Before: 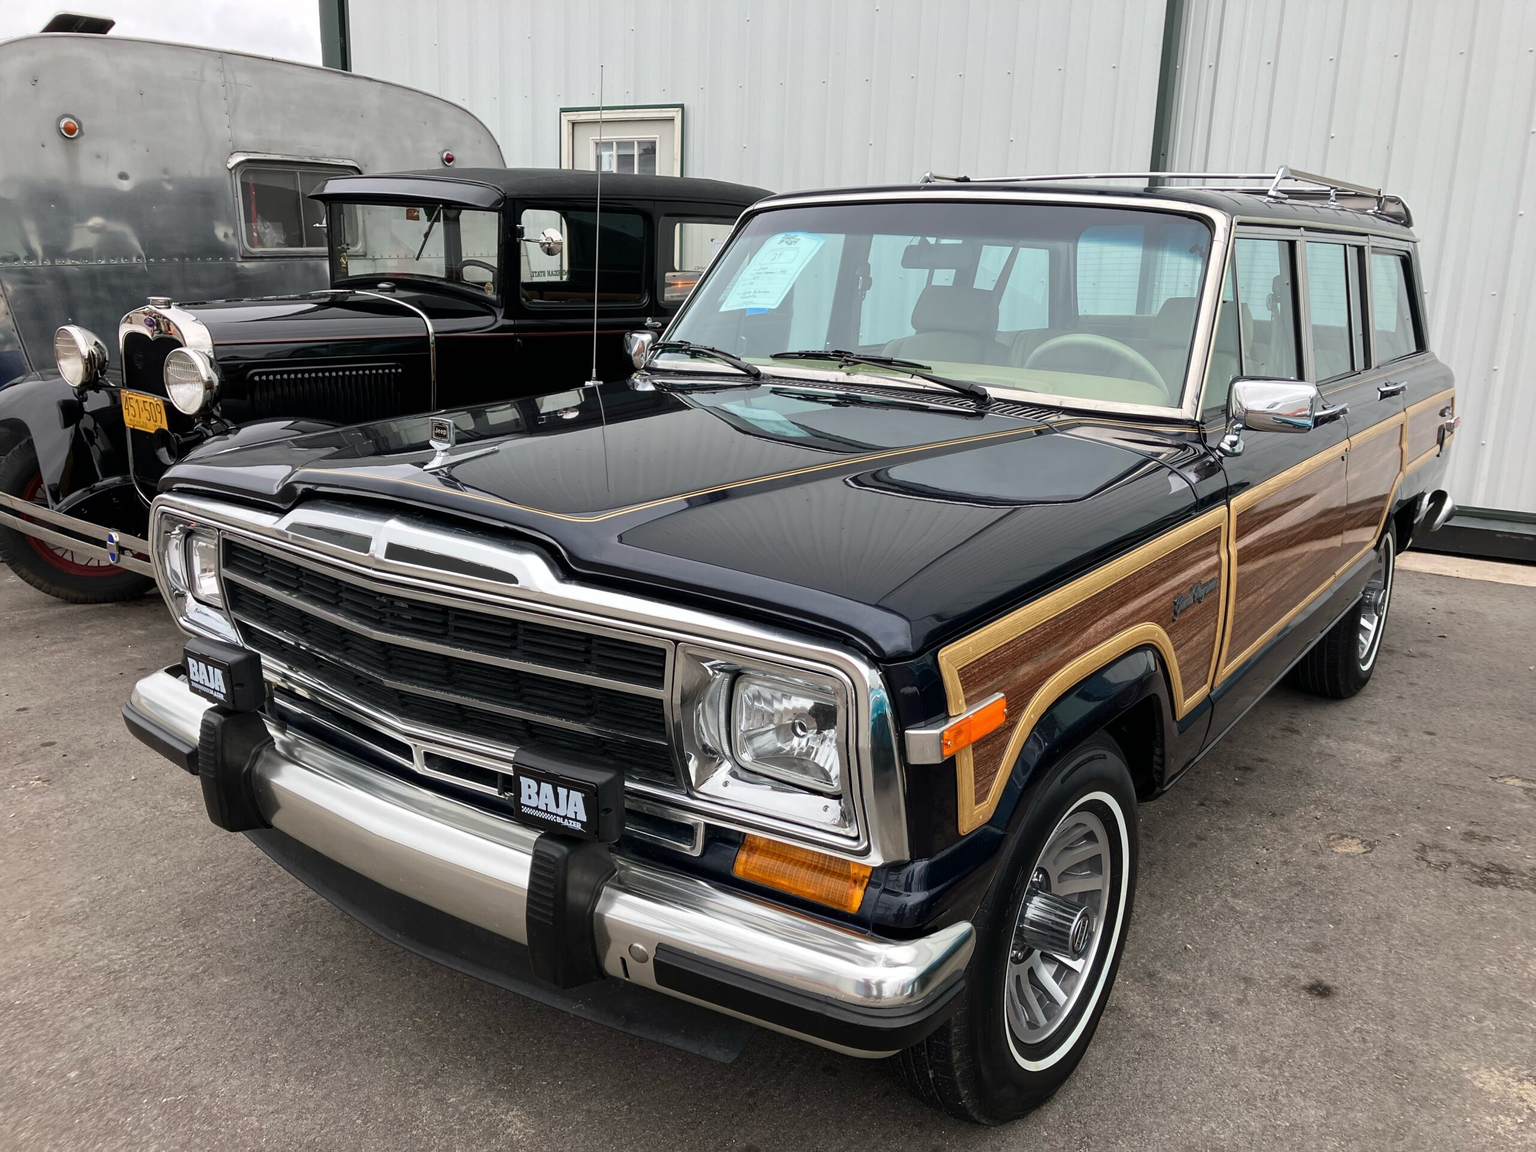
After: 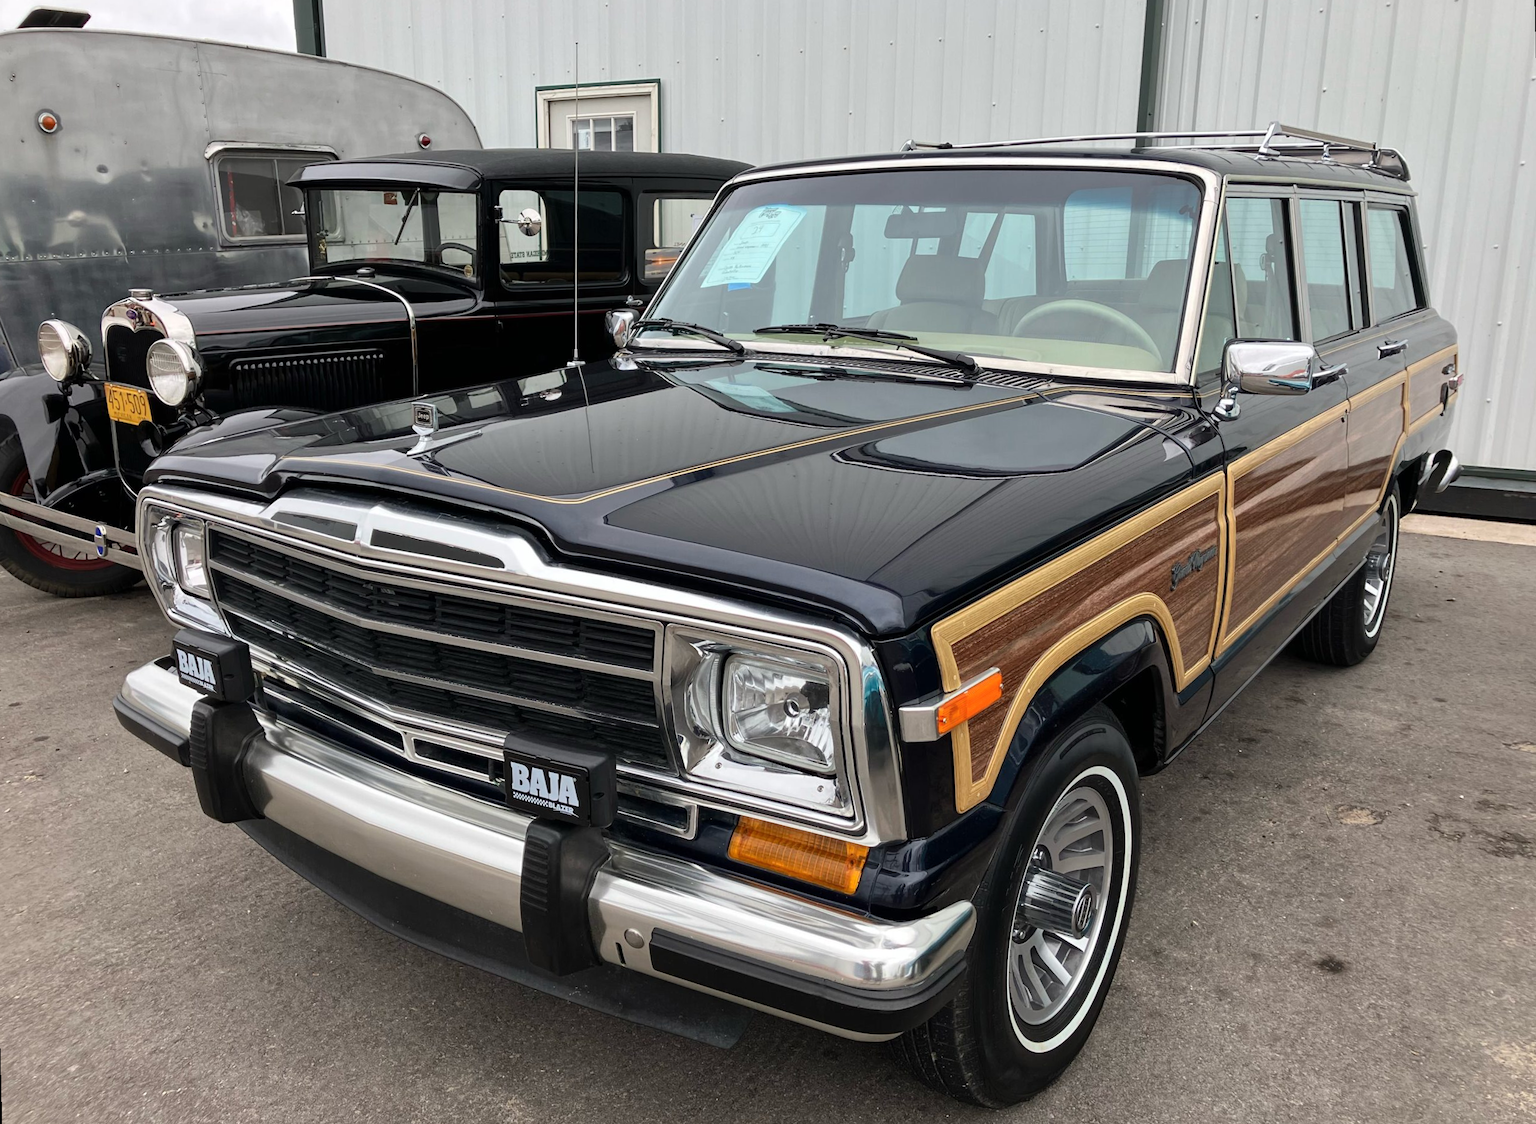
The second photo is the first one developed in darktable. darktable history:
shadows and highlights: shadows 37.27, highlights -28.18, soften with gaussian
rotate and perspective: rotation -1.32°, lens shift (horizontal) -0.031, crop left 0.015, crop right 0.985, crop top 0.047, crop bottom 0.982
